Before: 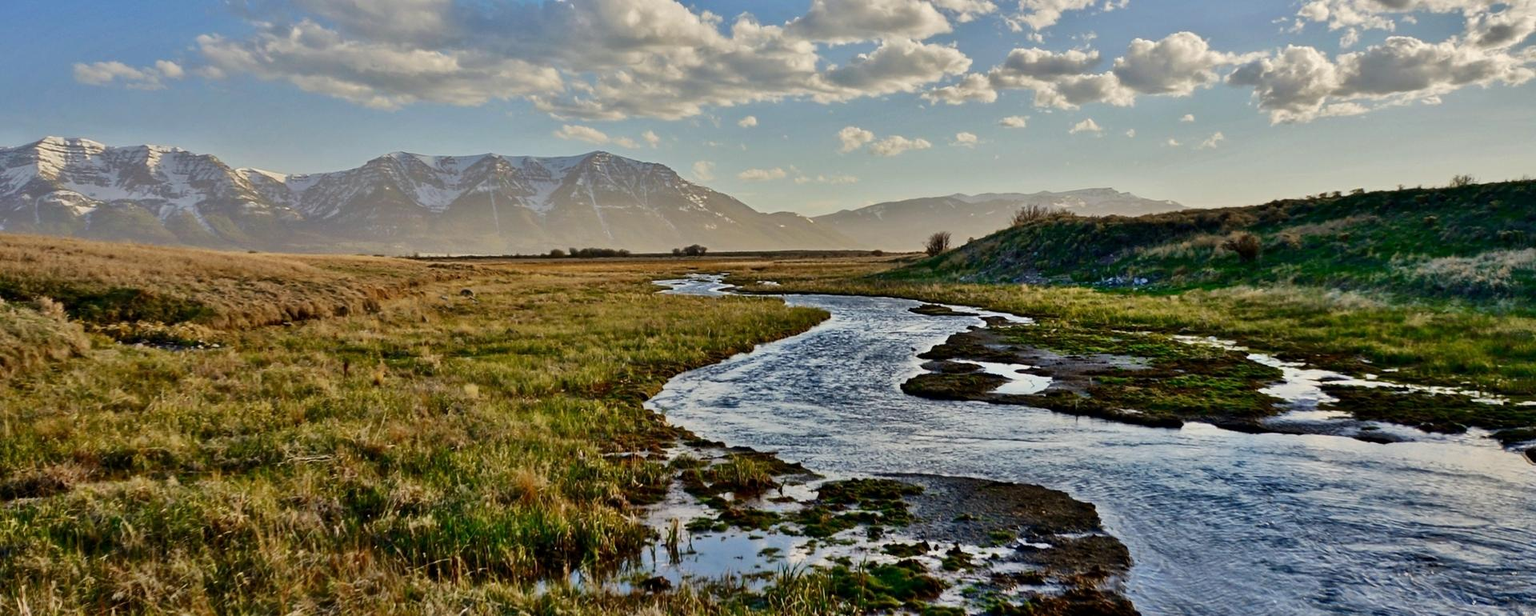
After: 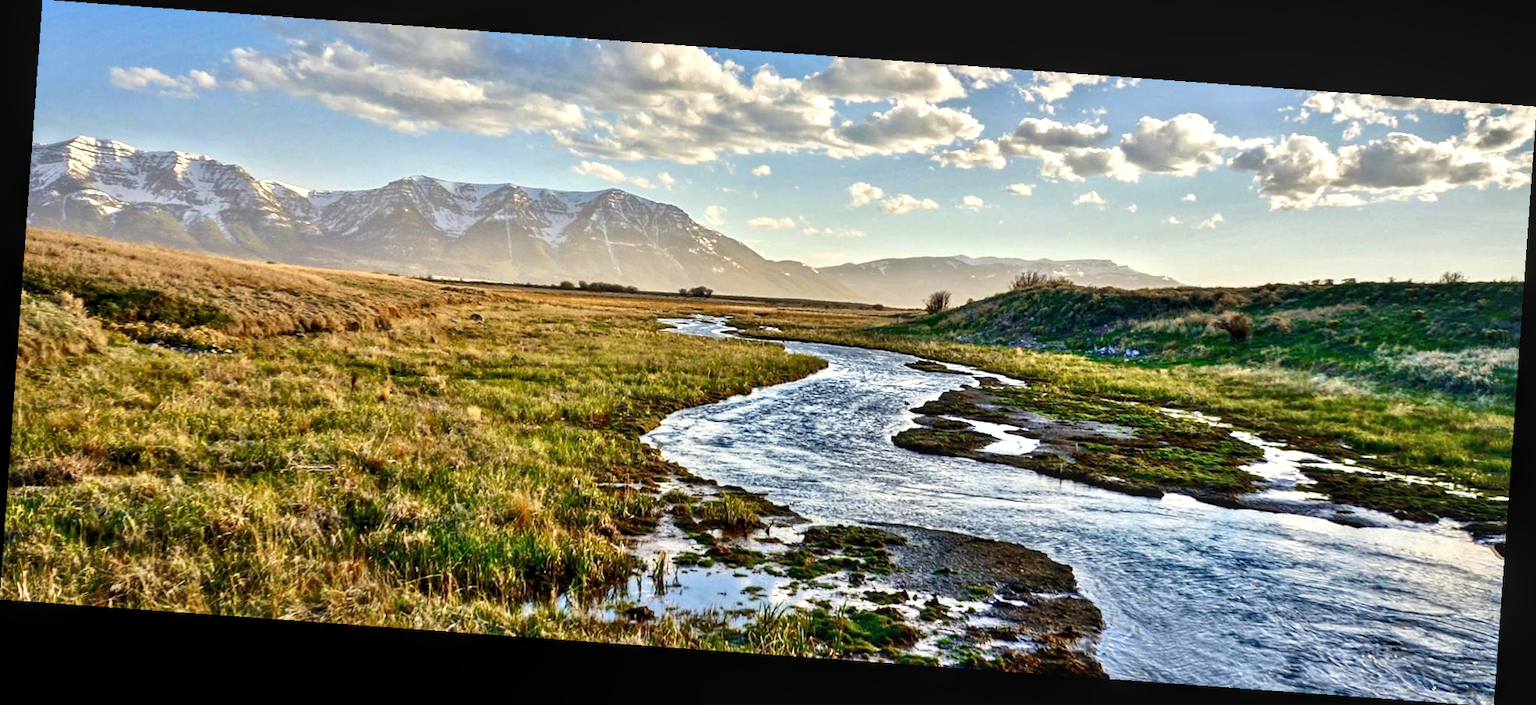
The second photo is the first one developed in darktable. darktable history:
rotate and perspective: rotation 4.1°, automatic cropping off
local contrast: on, module defaults
exposure: black level correction 0, exposure 0.9 EV, compensate exposure bias true, compensate highlight preservation false
